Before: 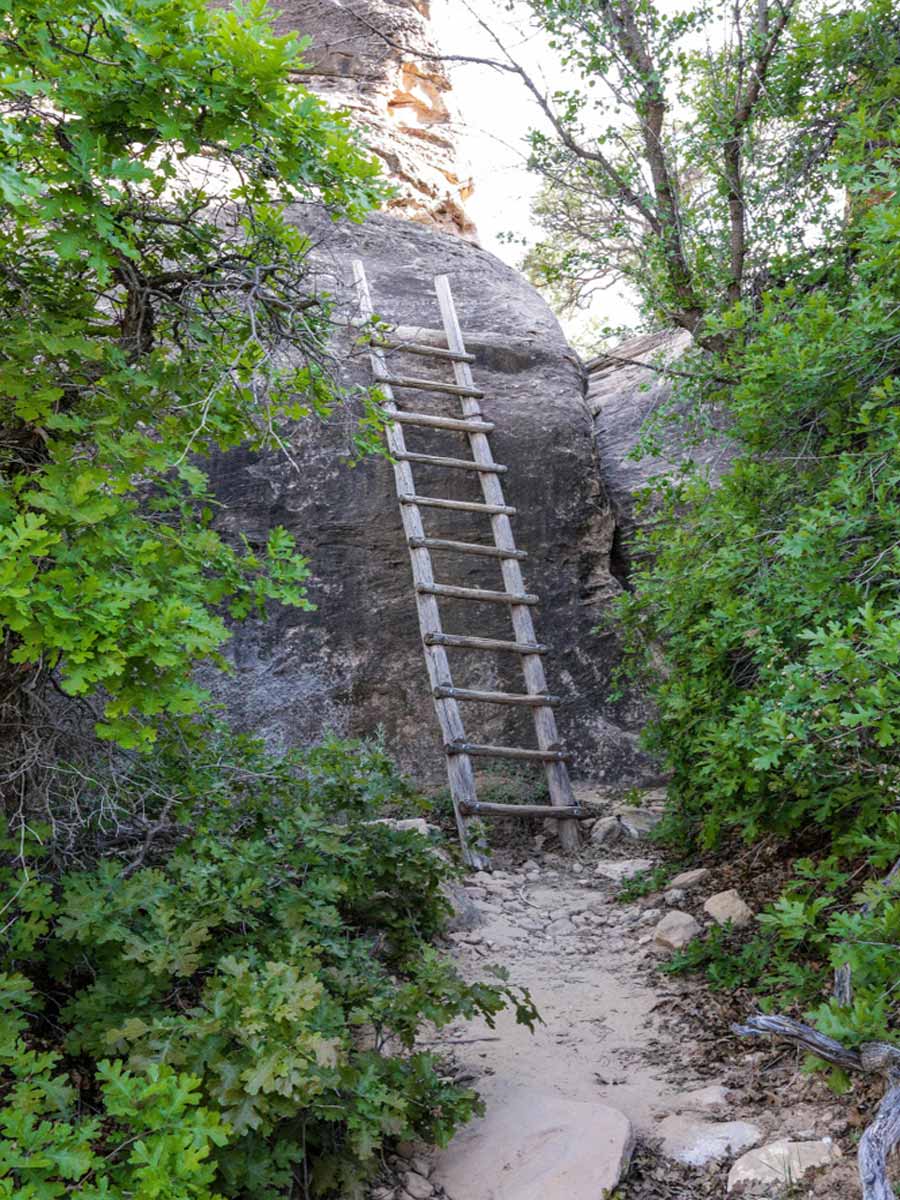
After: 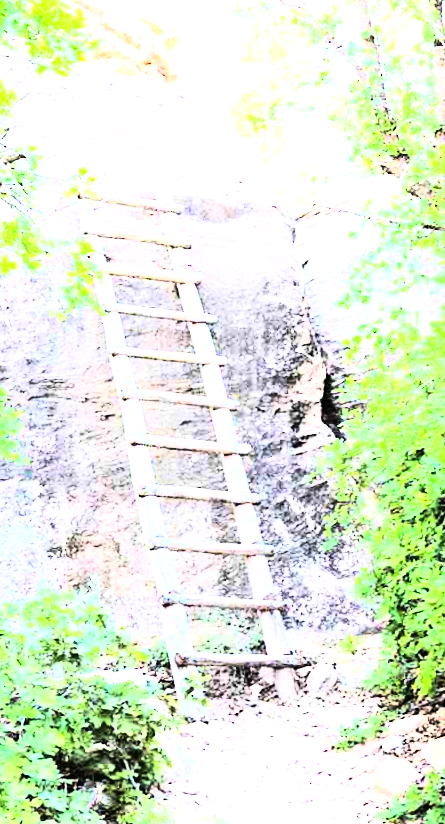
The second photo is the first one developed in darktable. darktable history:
exposure: black level correction 0, exposure 2.138 EV, compensate exposure bias true, compensate highlight preservation false
tone equalizer: -8 EV -0.75 EV, -7 EV -0.7 EV, -6 EV -0.6 EV, -5 EV -0.4 EV, -3 EV 0.4 EV, -2 EV 0.6 EV, -1 EV 0.7 EV, +0 EV 0.75 EV, edges refinement/feathering 500, mask exposure compensation -1.57 EV, preserve details no
crop: left 32.075%, top 10.976%, right 18.355%, bottom 17.596%
rgb curve: curves: ch0 [(0, 0) (0.21, 0.15) (0.24, 0.21) (0.5, 0.75) (0.75, 0.96) (0.89, 0.99) (1, 1)]; ch1 [(0, 0.02) (0.21, 0.13) (0.25, 0.2) (0.5, 0.67) (0.75, 0.9) (0.89, 0.97) (1, 1)]; ch2 [(0, 0.02) (0.21, 0.13) (0.25, 0.2) (0.5, 0.67) (0.75, 0.9) (0.89, 0.97) (1, 1)], compensate middle gray true
rotate and perspective: rotation -1°, crop left 0.011, crop right 0.989, crop top 0.025, crop bottom 0.975
